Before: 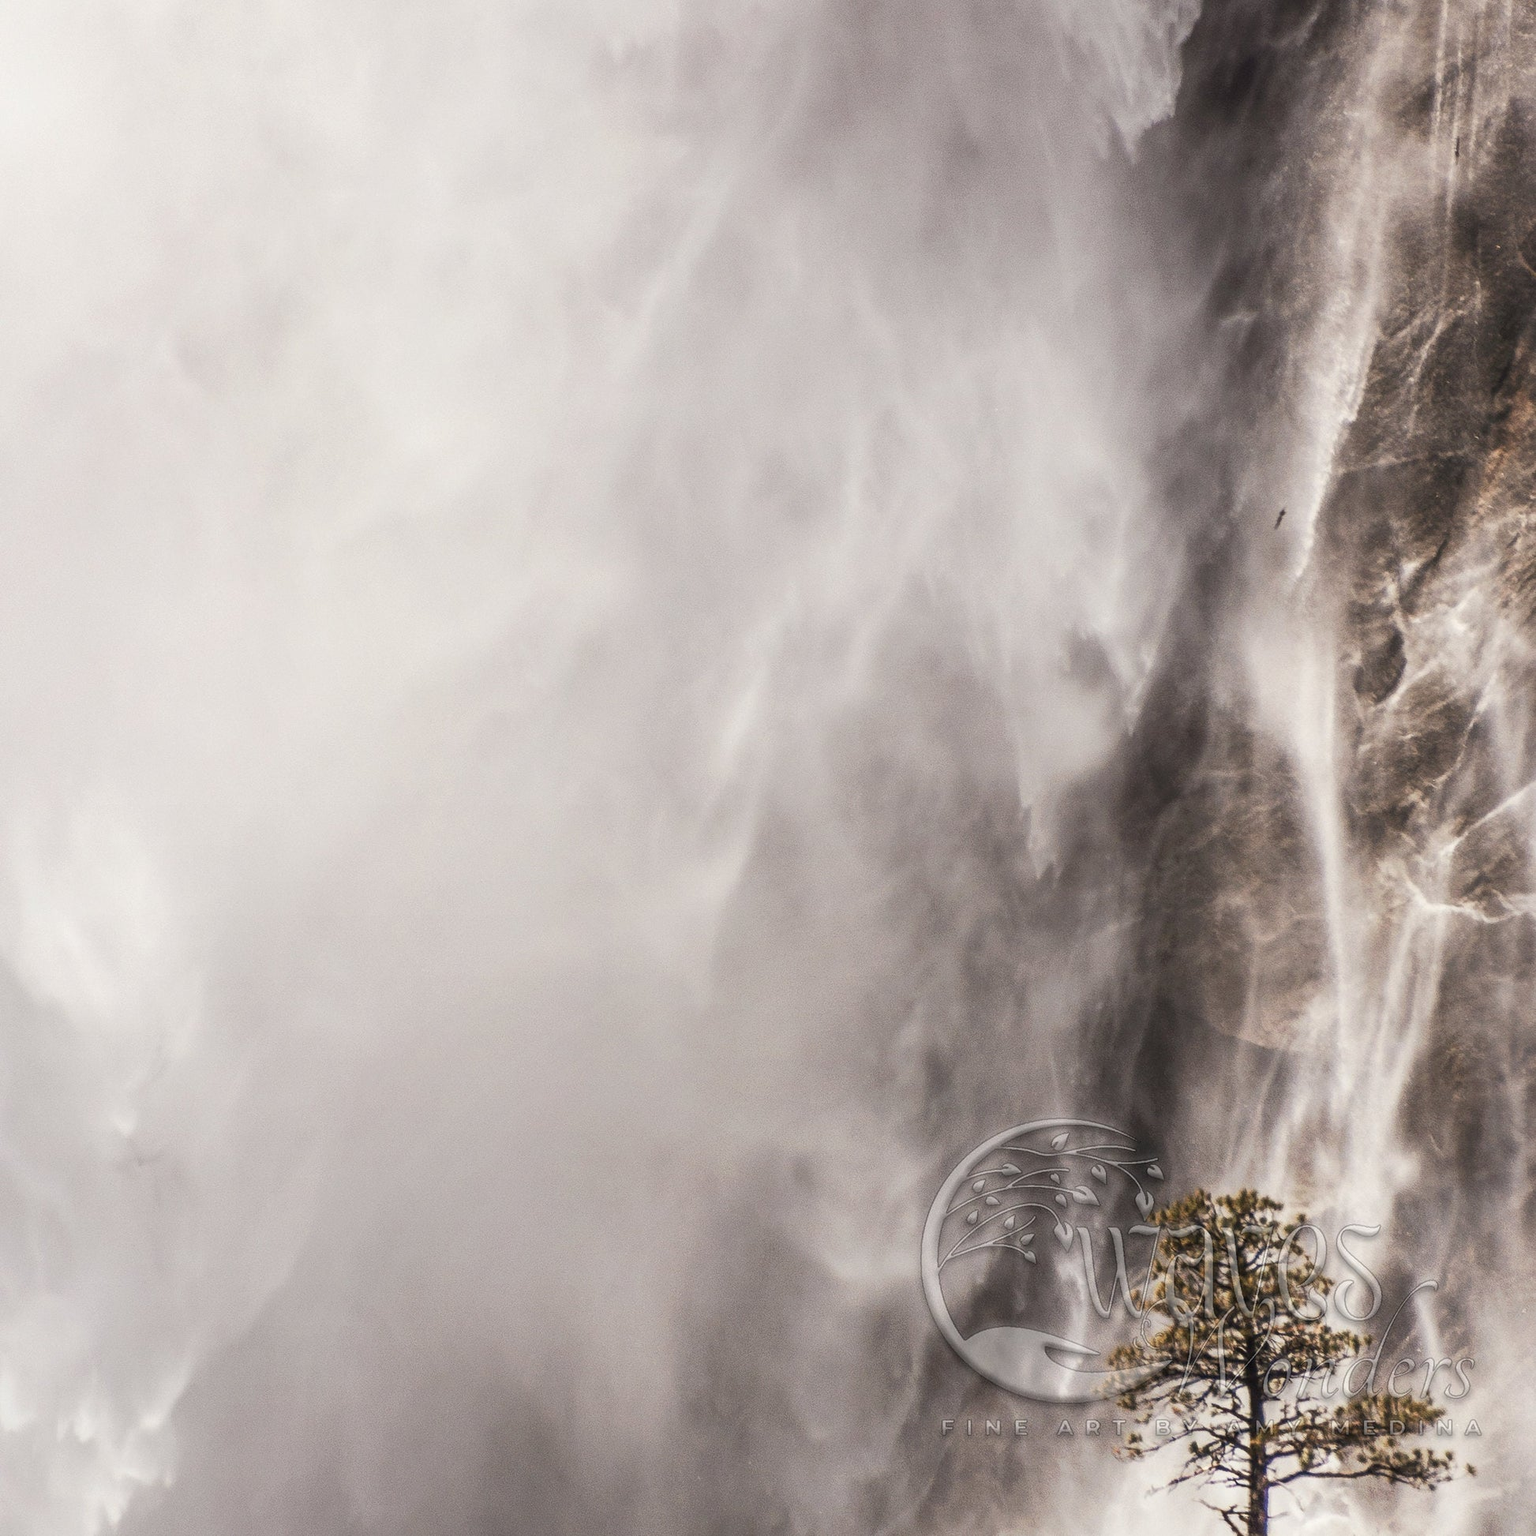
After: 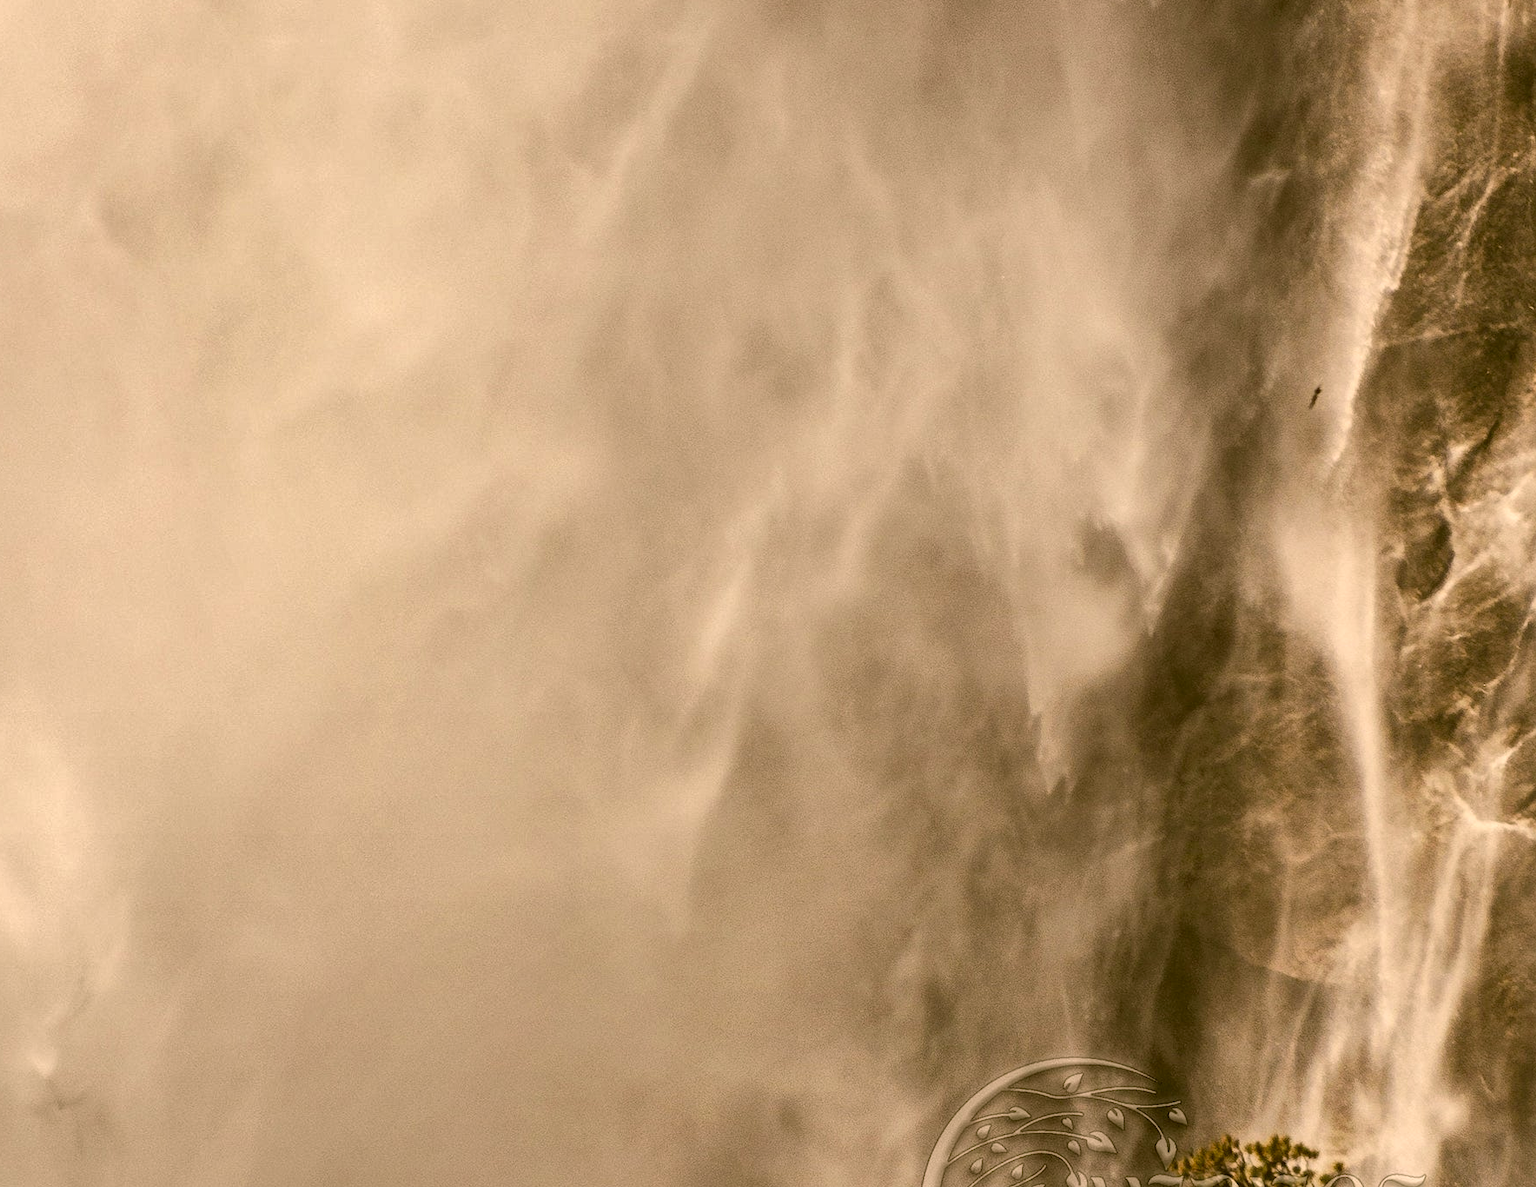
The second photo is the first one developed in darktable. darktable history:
crop: left 5.596%, top 10.314%, right 3.534%, bottom 19.395%
shadows and highlights: low approximation 0.01, soften with gaussian
color correction: highlights a* 8.98, highlights b* 15.09, shadows a* -0.49, shadows b* 26.52
haze removal: compatibility mode true, adaptive false
white balance: red 0.982, blue 1.018
local contrast: mode bilateral grid, contrast 10, coarseness 25, detail 110%, midtone range 0.2
color calibration: x 0.334, y 0.349, temperature 5426 K
